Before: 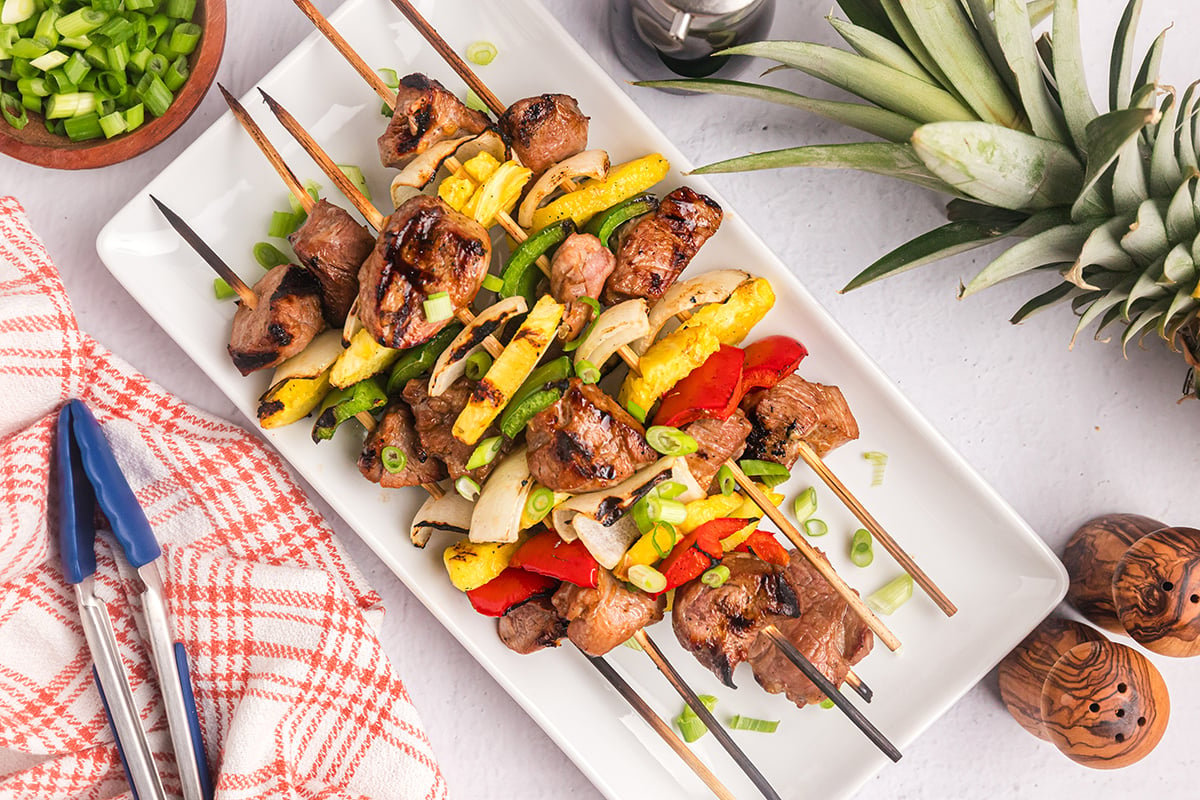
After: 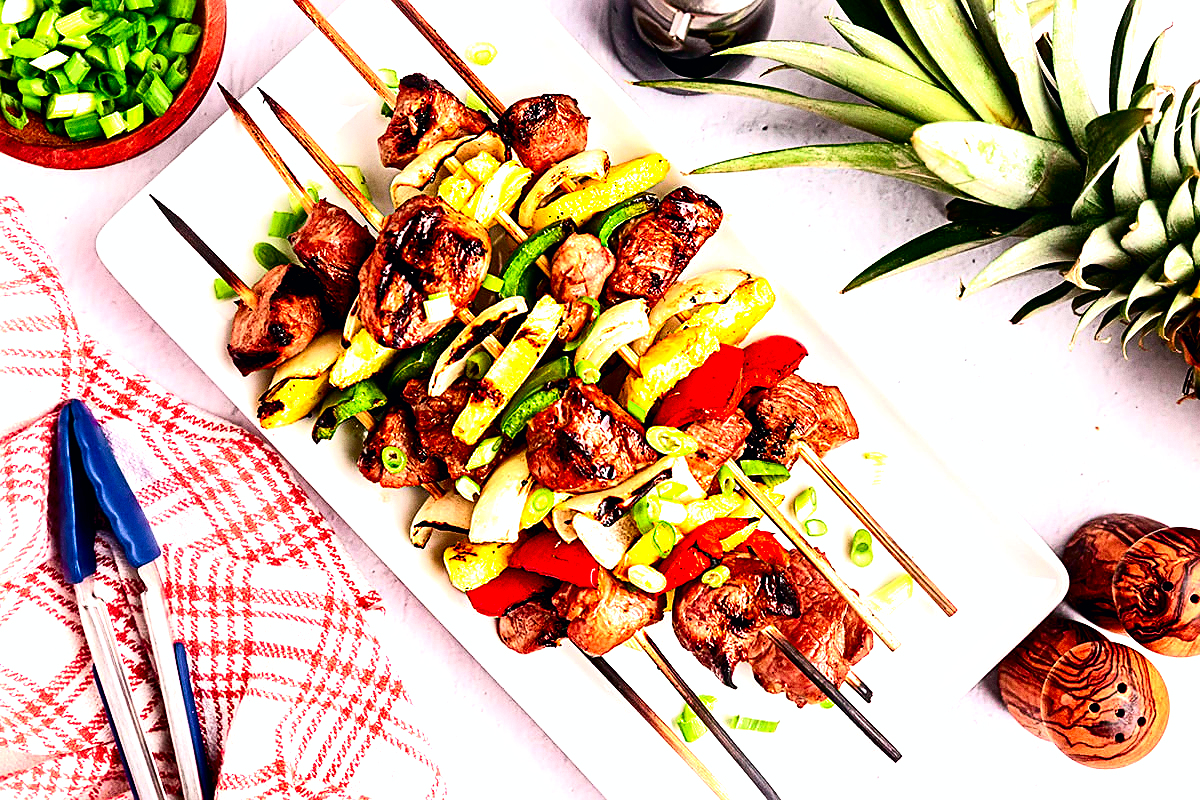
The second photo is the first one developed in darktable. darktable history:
tone curve: curves: ch0 [(0, 0) (0.139, 0.067) (0.319, 0.269) (0.498, 0.505) (0.725, 0.824) (0.864, 0.945) (0.985, 1)]; ch1 [(0, 0) (0.291, 0.197) (0.456, 0.426) (0.495, 0.488) (0.557, 0.578) (0.599, 0.644) (0.702, 0.786) (1, 1)]; ch2 [(0, 0) (0.125, 0.089) (0.353, 0.329) (0.447, 0.43) (0.557, 0.566) (0.63, 0.667) (1, 1)], color space Lab, independent channels, preserve colors none
sharpen: on, module defaults
filmic rgb: black relative exposure -8.2 EV, white relative exposure 2.2 EV, threshold 3 EV, hardness 7.11, latitude 85.74%, contrast 1.696, highlights saturation mix -4%, shadows ↔ highlights balance -2.69%, preserve chrominance no, color science v5 (2021), contrast in shadows safe, contrast in highlights safe, enable highlight reconstruction true
grain: coarseness 0.09 ISO
